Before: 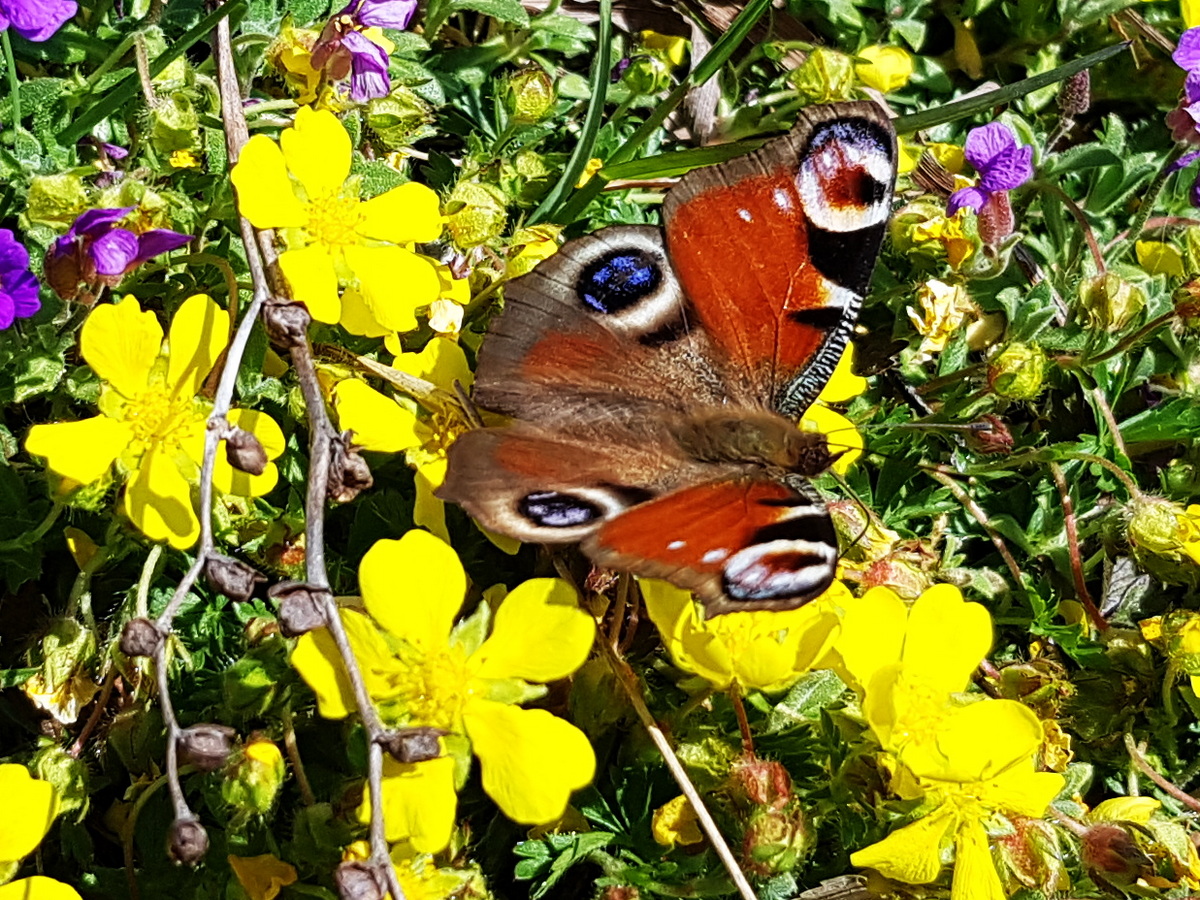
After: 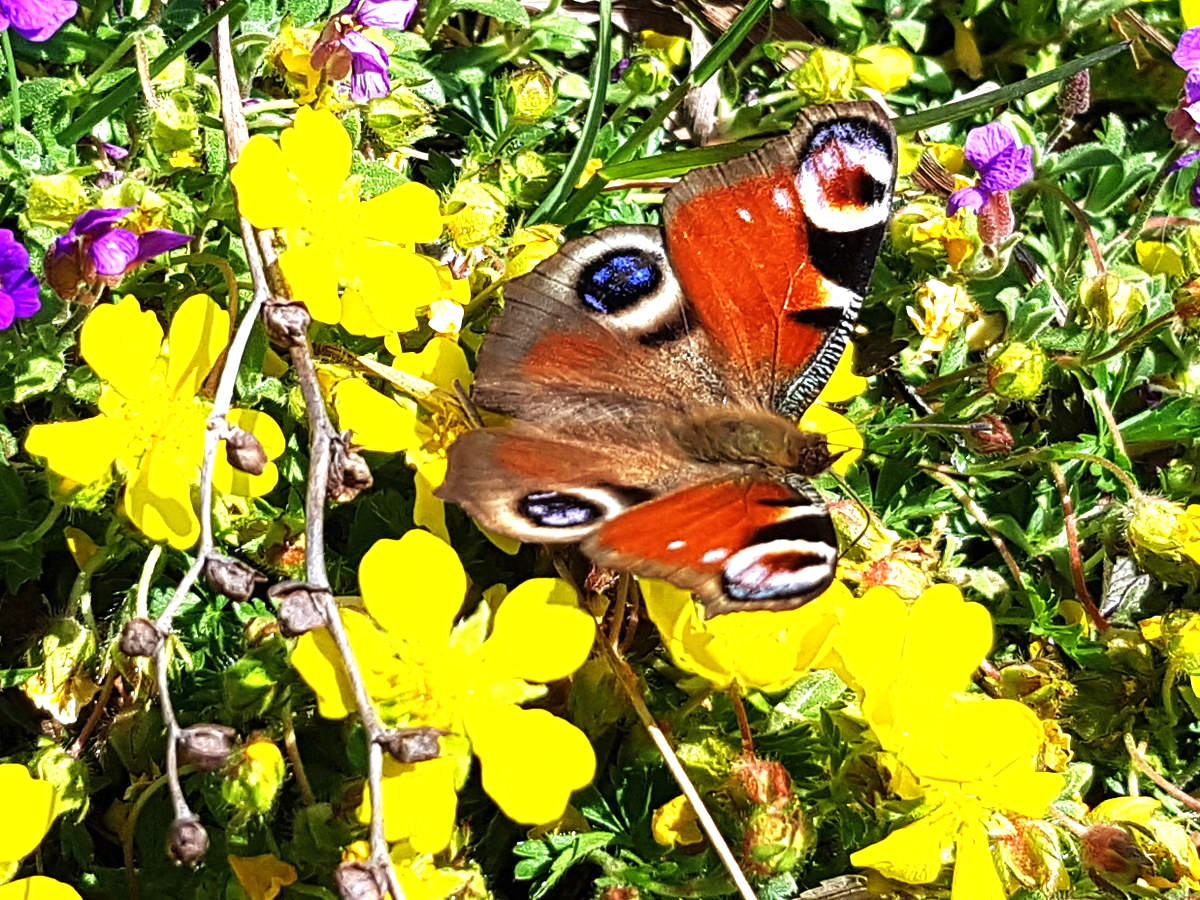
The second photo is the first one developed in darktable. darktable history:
exposure: black level correction 0, exposure 0.7 EV, compensate exposure bias true, compensate highlight preservation false
color balance: on, module defaults
